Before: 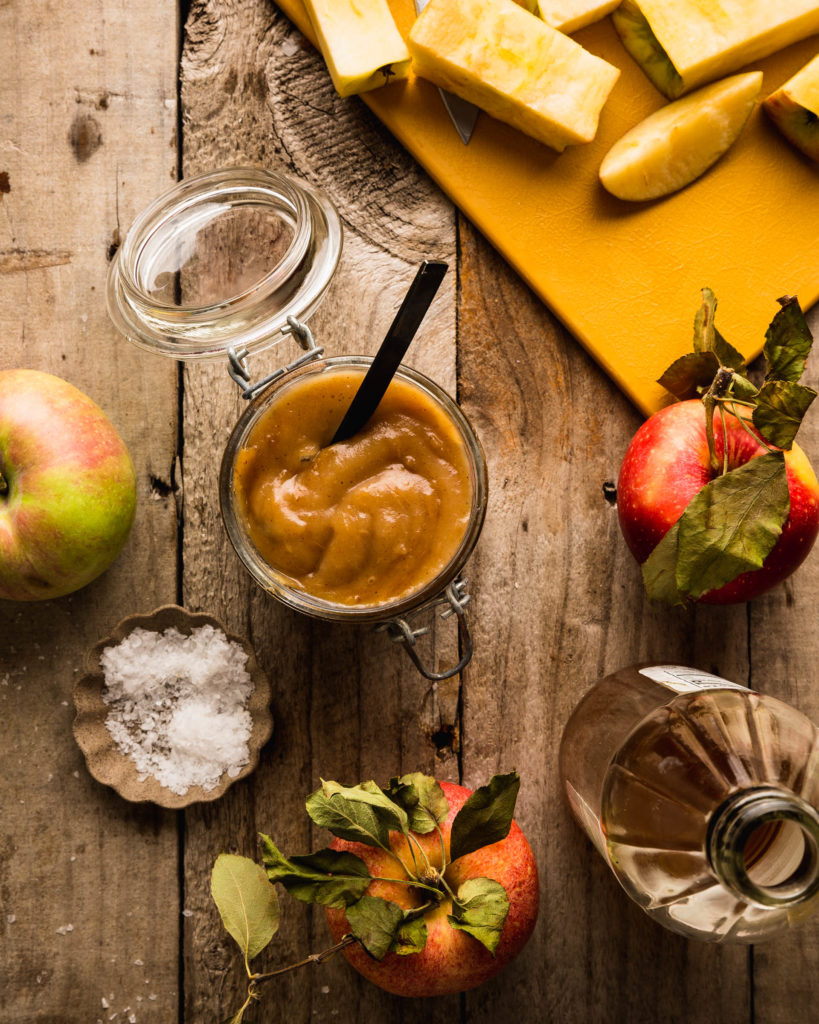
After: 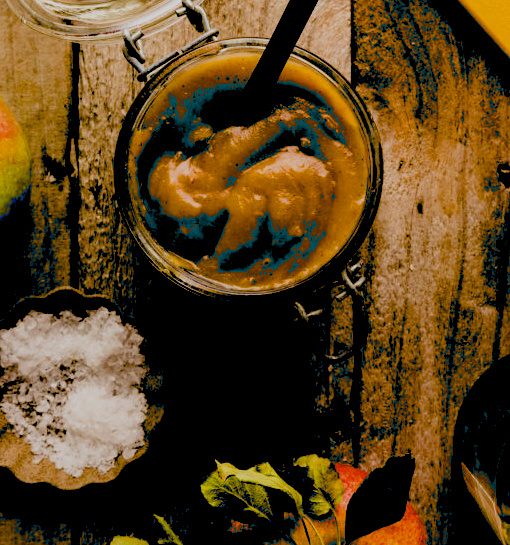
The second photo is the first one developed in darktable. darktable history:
exposure: black level correction 0.1, exposure -0.093 EV, compensate exposure bias true, compensate highlight preservation false
filmic rgb: middle gray luminance 18.22%, black relative exposure -8.95 EV, white relative exposure 3.74 EV, target black luminance 0%, hardness 4.8, latitude 67.97%, contrast 0.955, highlights saturation mix 21.19%, shadows ↔ highlights balance 20.96%
contrast equalizer: octaves 7, y [[0.514, 0.573, 0.581, 0.508, 0.5, 0.5], [0.5 ×6], [0.5 ×6], [0 ×6], [0 ×6]], mix -0.281
crop: left 12.893%, top 31.103%, right 24.765%, bottom 15.665%
